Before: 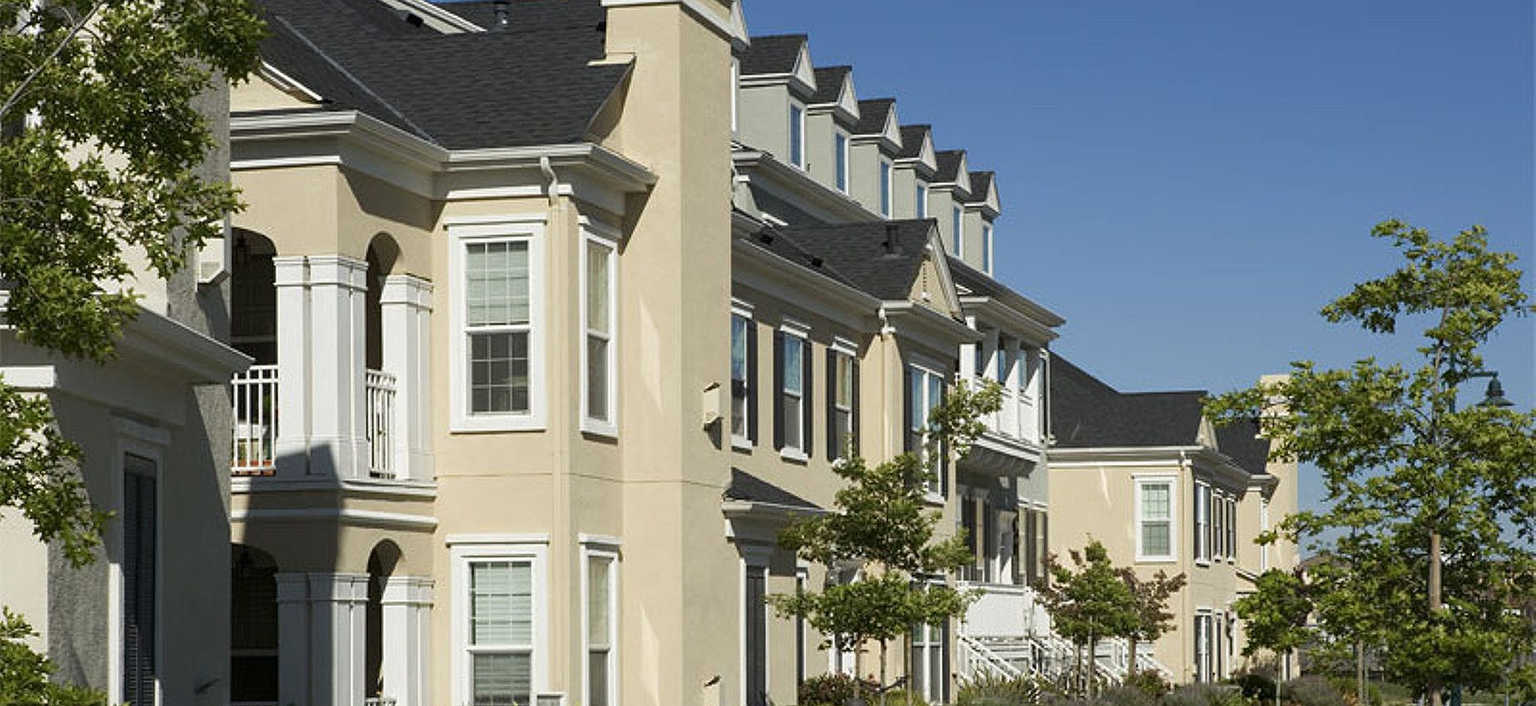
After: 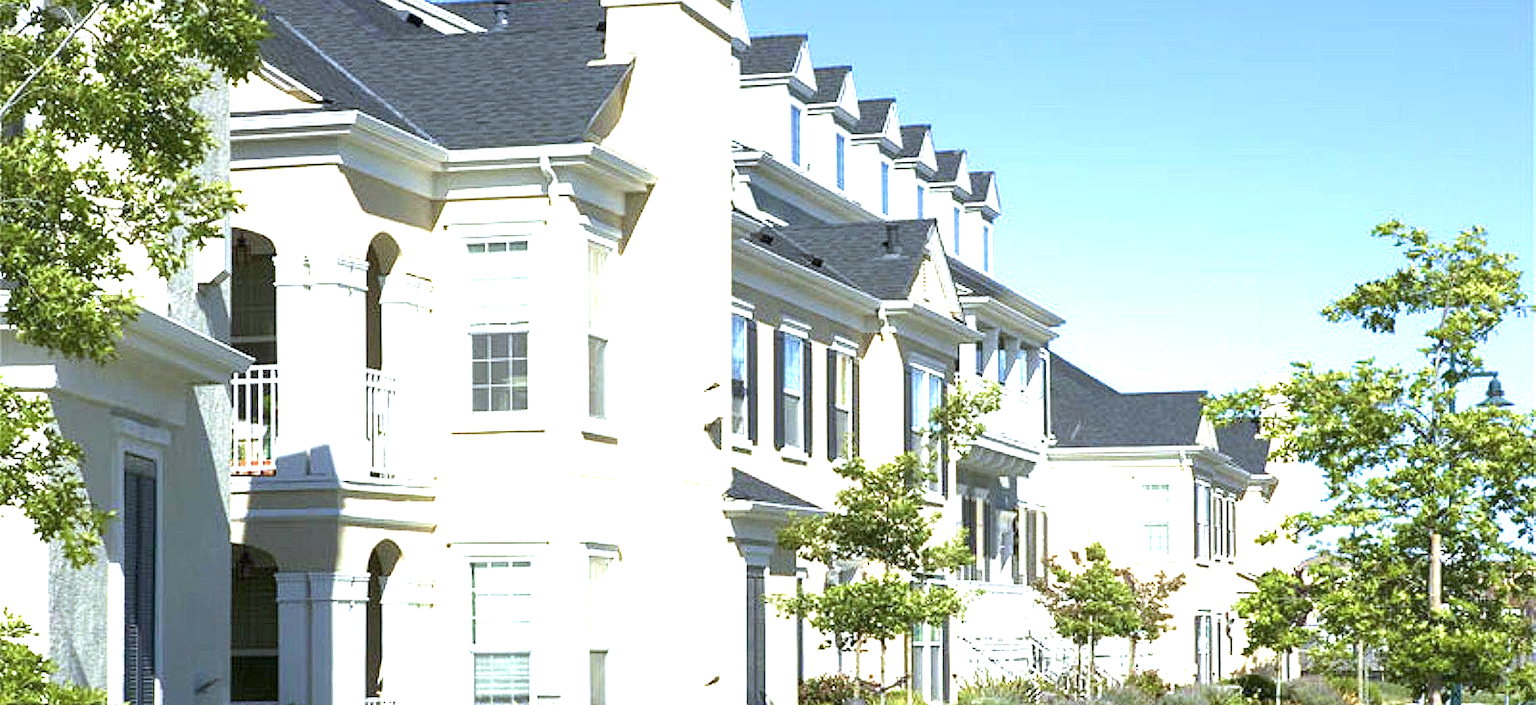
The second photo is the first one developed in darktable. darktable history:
exposure: exposure 2 EV, compensate highlight preservation false
white balance: red 0.931, blue 1.11
velvia: on, module defaults
